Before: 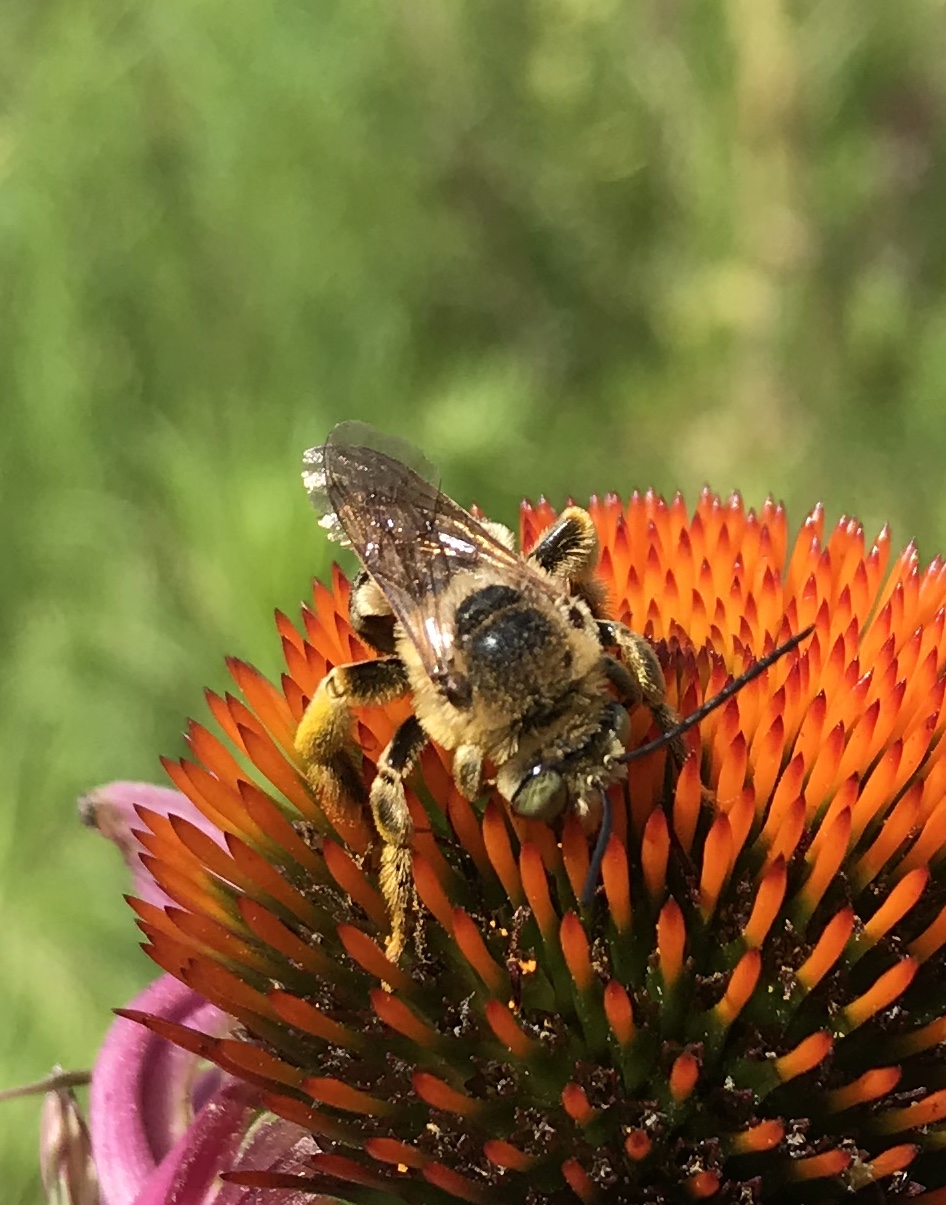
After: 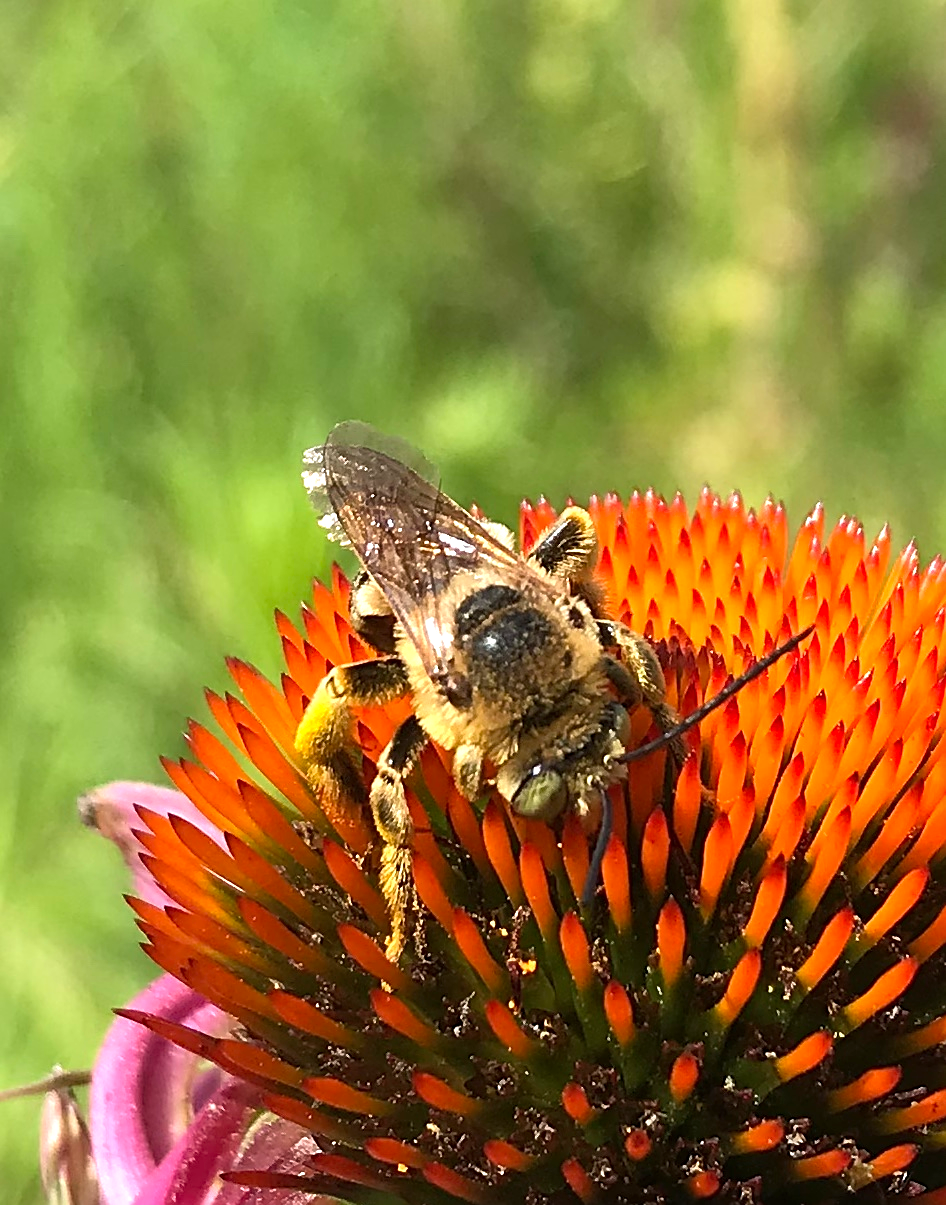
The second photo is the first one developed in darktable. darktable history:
exposure: exposure 0.552 EV, compensate exposure bias true, compensate highlight preservation false
sharpen: on, module defaults
